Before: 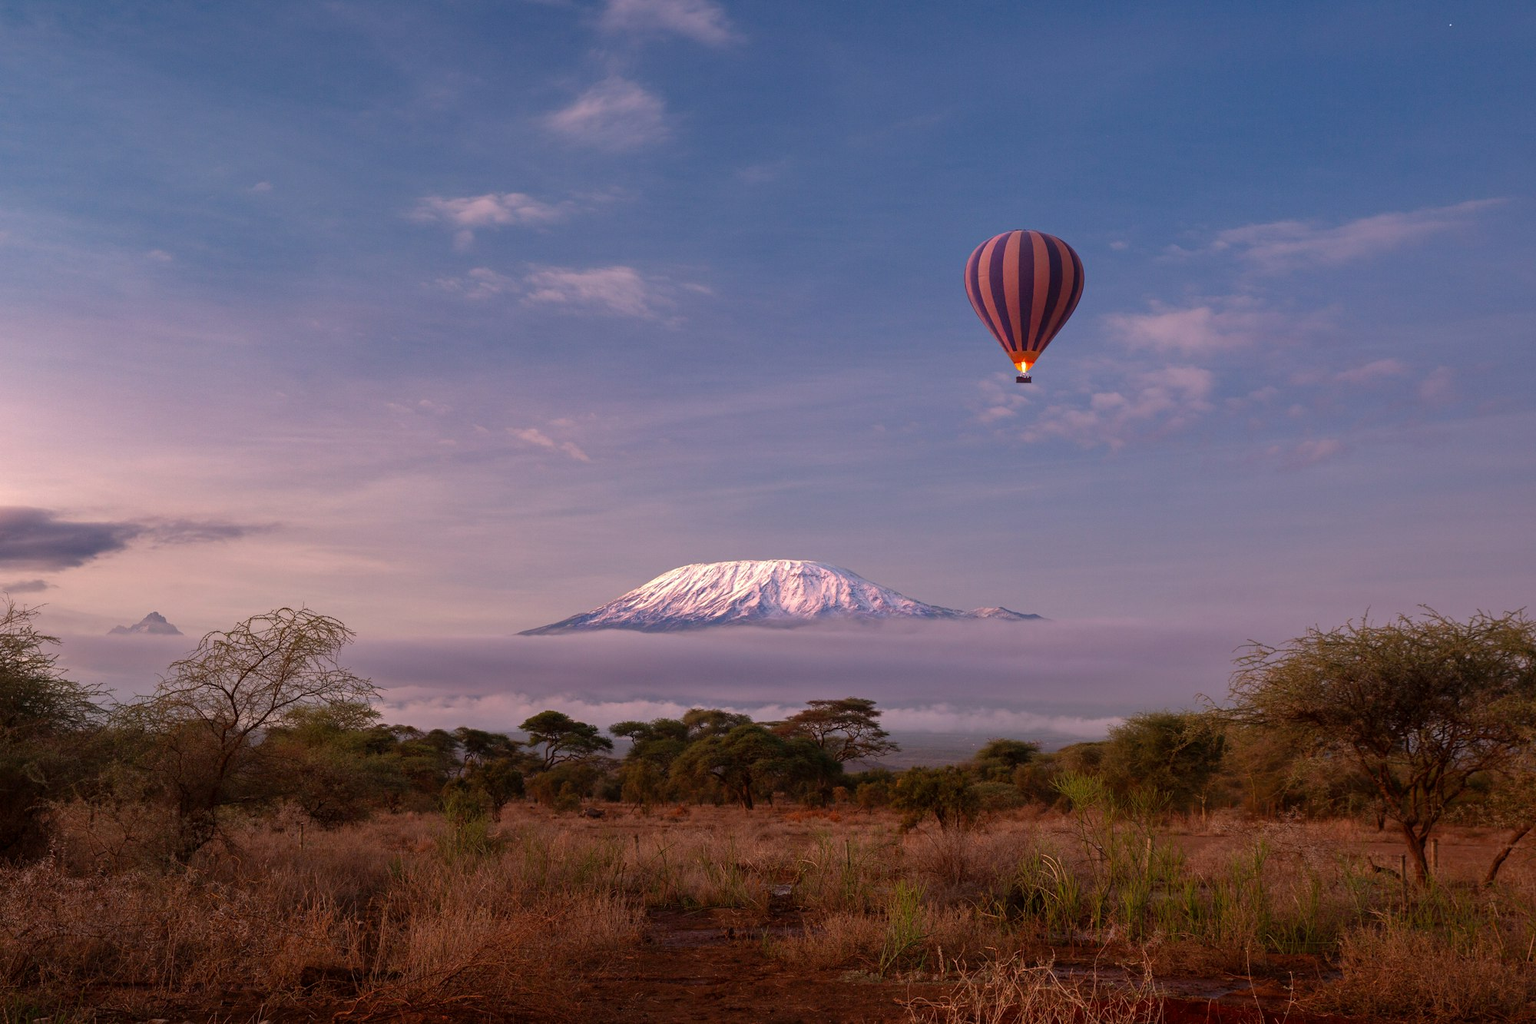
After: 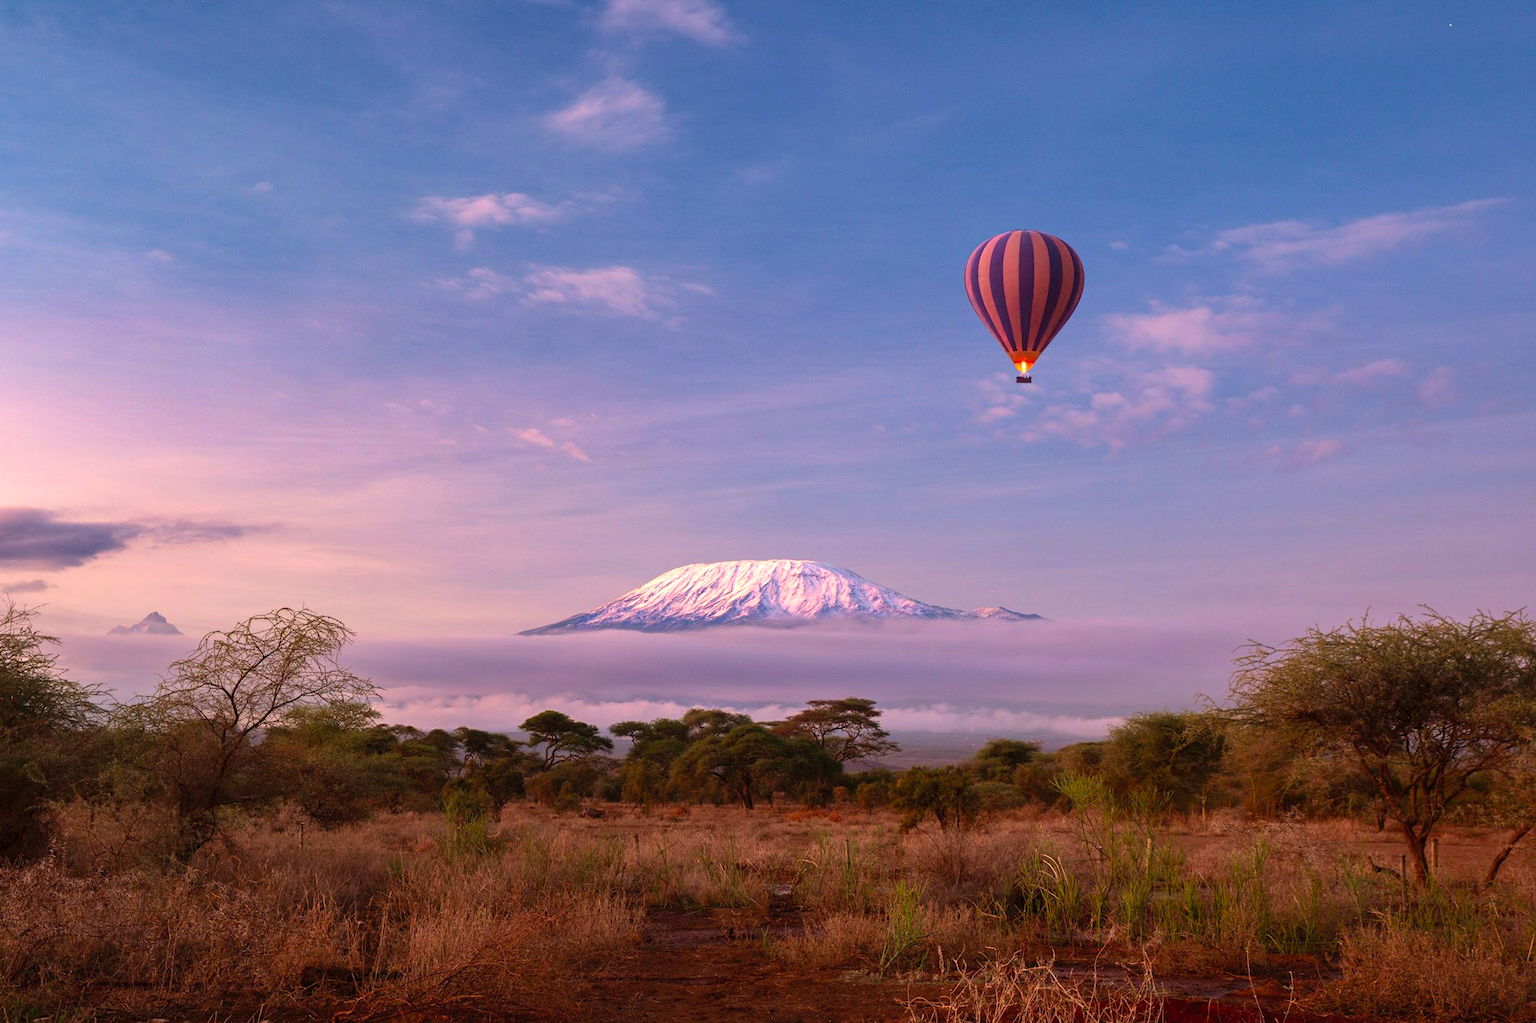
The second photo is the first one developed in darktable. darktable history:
contrast brightness saturation: contrast 0.196, brightness 0.163, saturation 0.229
velvia: on, module defaults
